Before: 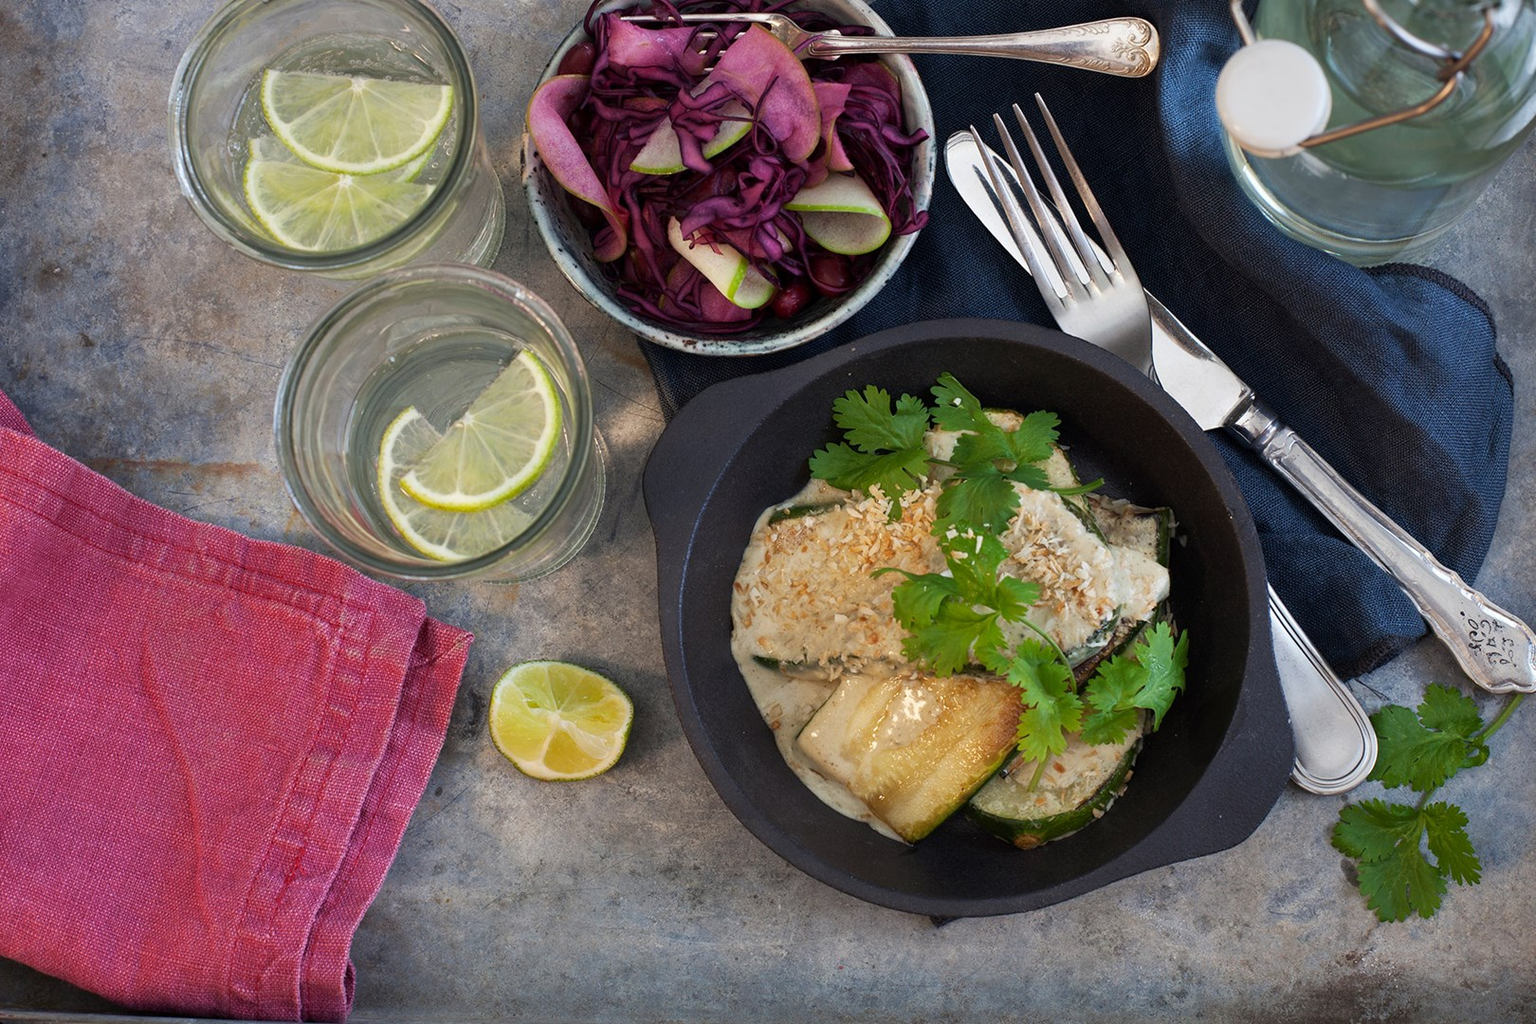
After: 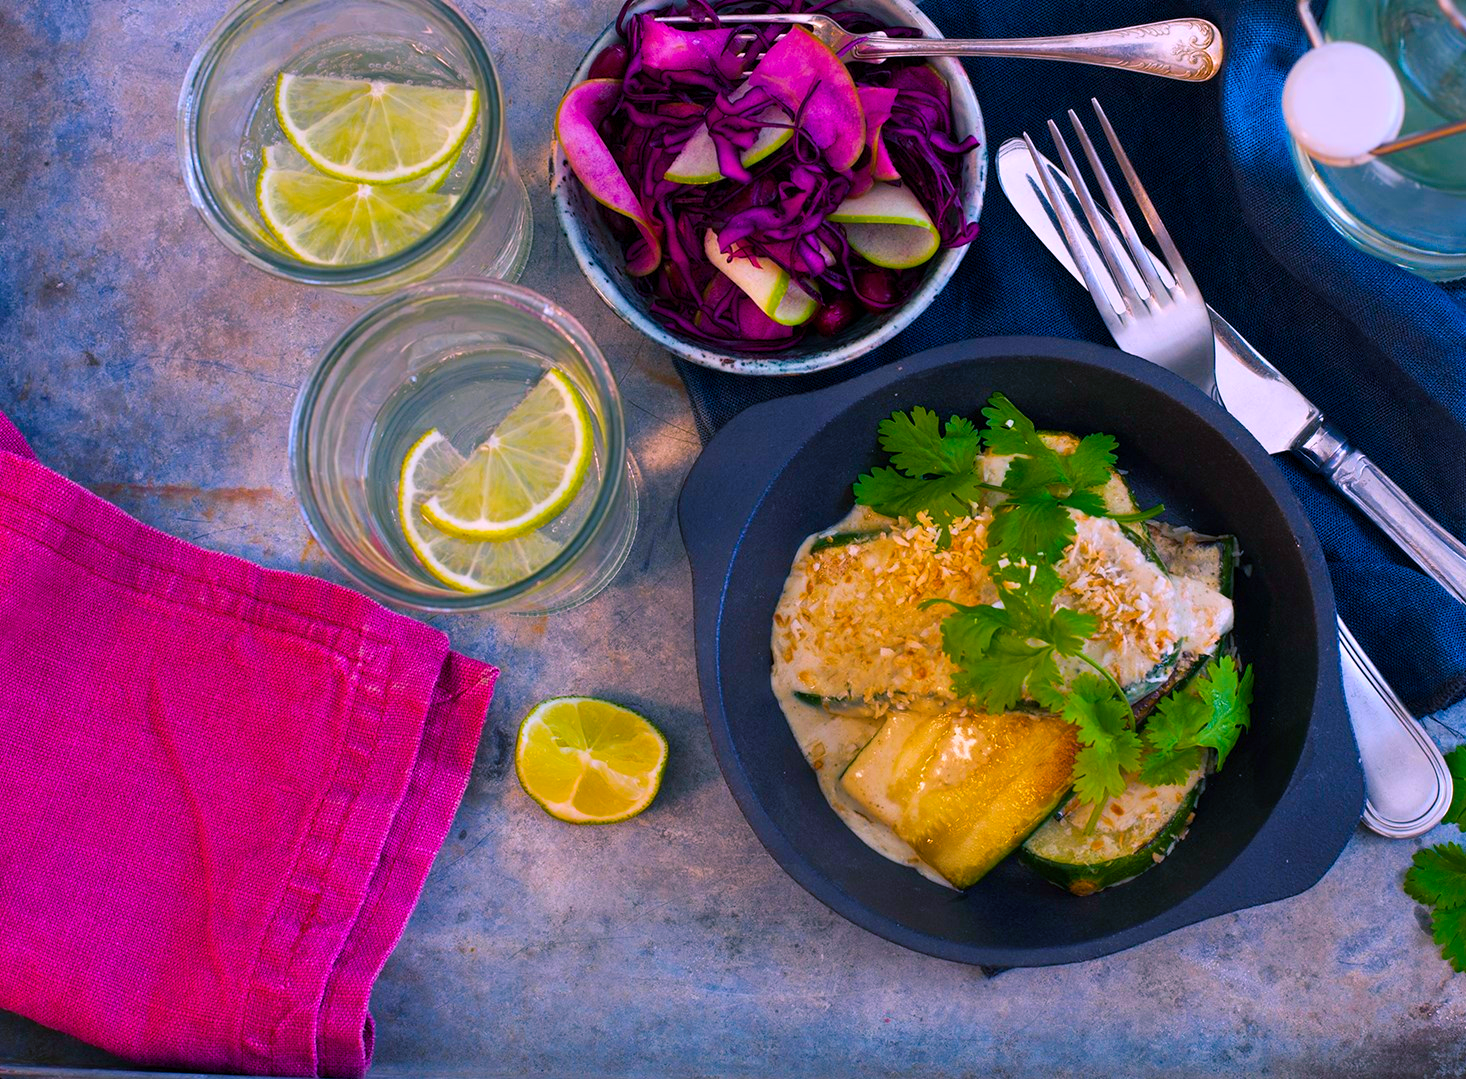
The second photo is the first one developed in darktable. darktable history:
crop: right 9.485%, bottom 0.031%
color balance rgb: shadows lift › chroma 7.447%, shadows lift › hue 245.84°, perceptual saturation grading › global saturation 64.148%, perceptual saturation grading › highlights 49.179%, perceptual saturation grading › shadows 29.812%, global vibrance 20%
color correction: highlights a* 15.19, highlights b* -24.91
